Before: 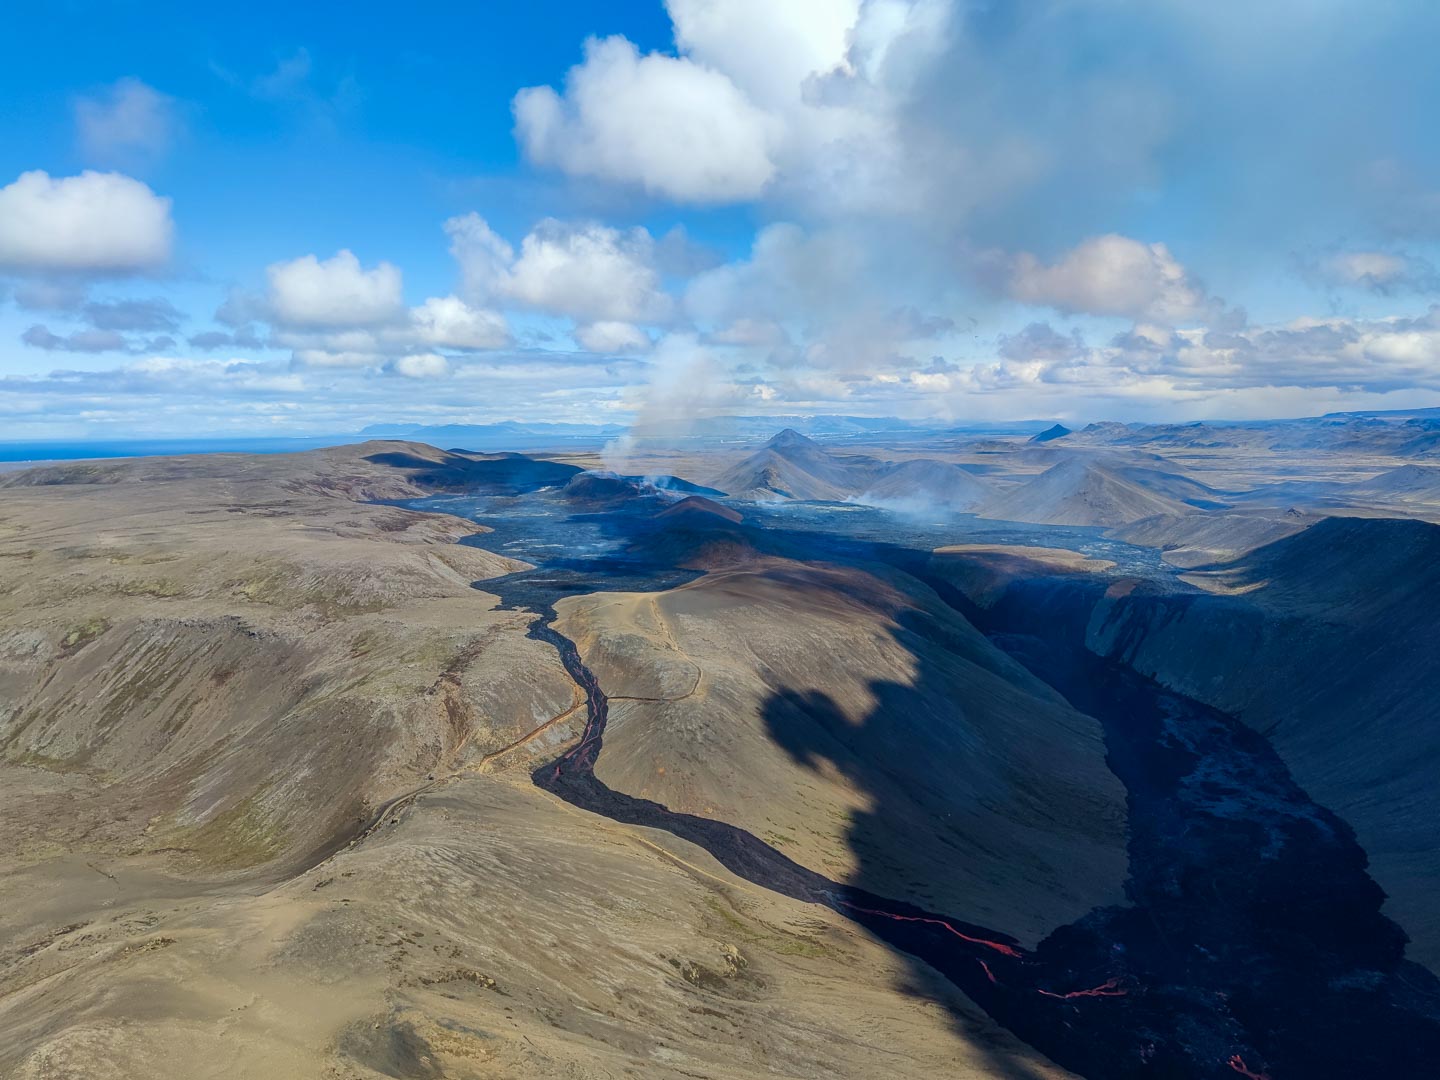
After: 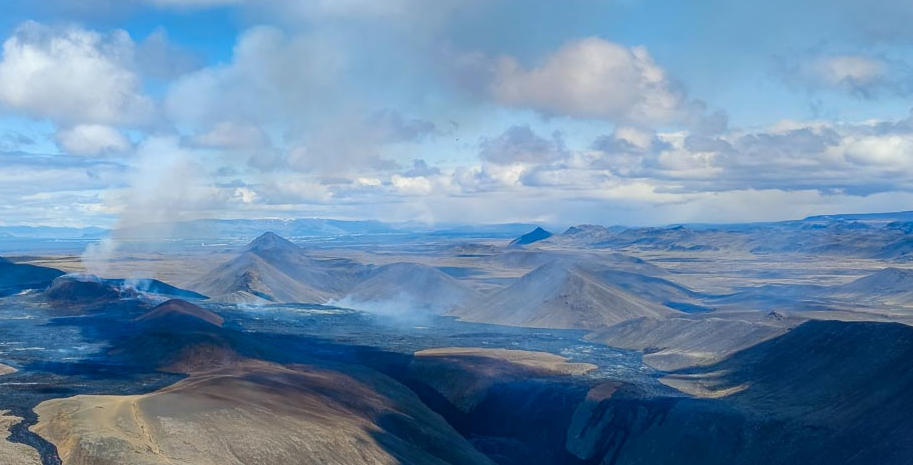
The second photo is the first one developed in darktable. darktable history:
crop: left 36.098%, top 18.274%, right 0.46%, bottom 38.644%
